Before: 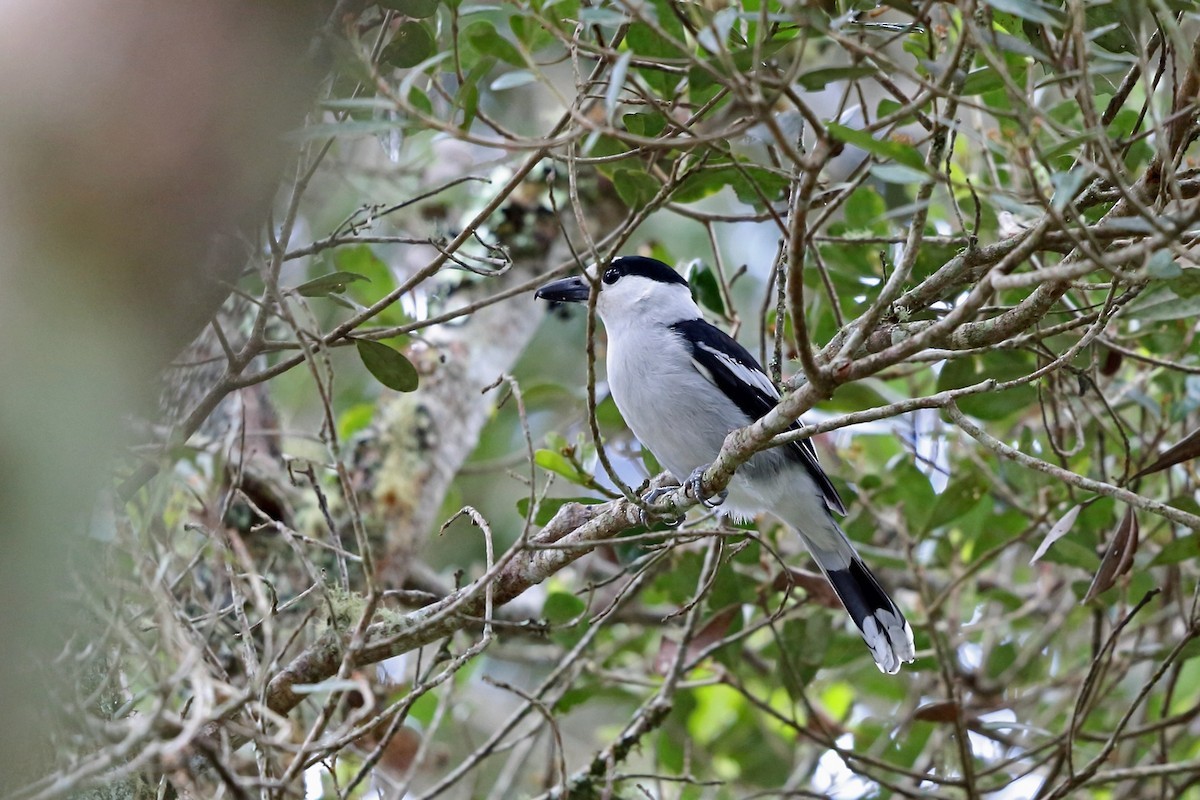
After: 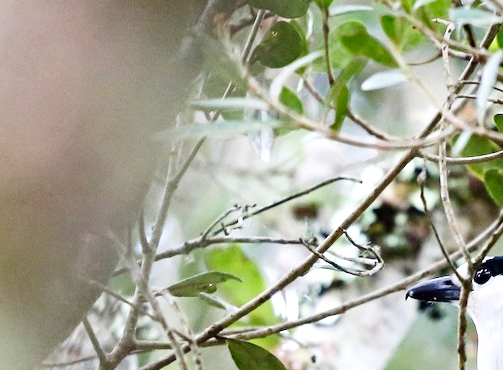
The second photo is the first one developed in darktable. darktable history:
base curve: curves: ch0 [(0, 0) (0.008, 0.007) (0.022, 0.029) (0.048, 0.089) (0.092, 0.197) (0.191, 0.399) (0.275, 0.534) (0.357, 0.65) (0.477, 0.78) (0.542, 0.833) (0.799, 0.973) (1, 1)], preserve colors none
crop and rotate: left 10.817%, top 0.062%, right 47.194%, bottom 53.626%
tone equalizer: -8 EV -0.417 EV, -7 EV -0.389 EV, -6 EV -0.333 EV, -5 EV -0.222 EV, -3 EV 0.222 EV, -2 EV 0.333 EV, -1 EV 0.389 EV, +0 EV 0.417 EV, edges refinement/feathering 500, mask exposure compensation -1.57 EV, preserve details no
